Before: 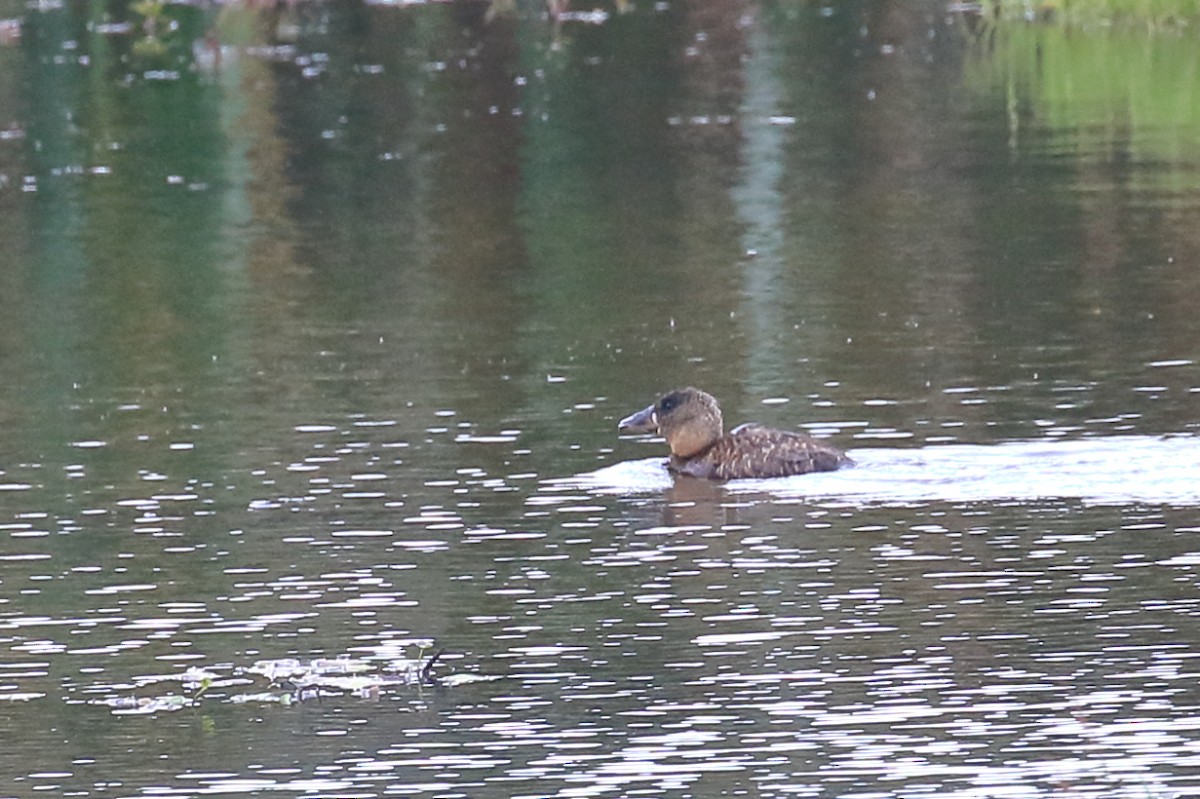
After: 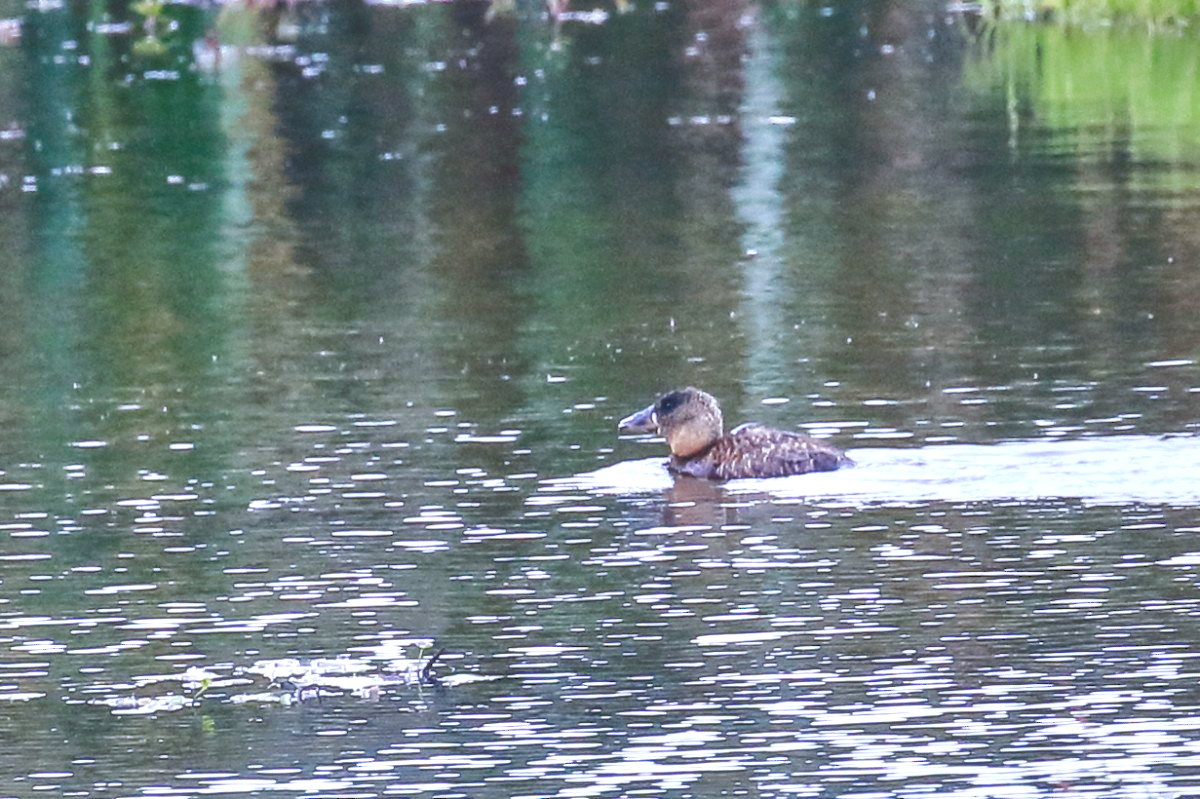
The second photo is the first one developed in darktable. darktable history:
white balance: red 0.954, blue 1.079
tone curve: curves: ch0 [(0, 0) (0.003, 0.169) (0.011, 0.173) (0.025, 0.177) (0.044, 0.184) (0.069, 0.191) (0.1, 0.199) (0.136, 0.206) (0.177, 0.221) (0.224, 0.248) (0.277, 0.284) (0.335, 0.344) (0.399, 0.413) (0.468, 0.497) (0.543, 0.594) (0.623, 0.691) (0.709, 0.779) (0.801, 0.868) (0.898, 0.931) (1, 1)], preserve colors none
local contrast: highlights 0%, shadows 0%, detail 133%
color balance rgb: perceptual saturation grading › global saturation 35%, perceptual saturation grading › highlights -30%, perceptual saturation grading › shadows 35%, perceptual brilliance grading › global brilliance 3%, perceptual brilliance grading › highlights -3%, perceptual brilliance grading › shadows 3%
contrast equalizer: y [[0.514, 0.573, 0.581, 0.508, 0.5, 0.5], [0.5 ×6], [0.5 ×6], [0 ×6], [0 ×6]]
